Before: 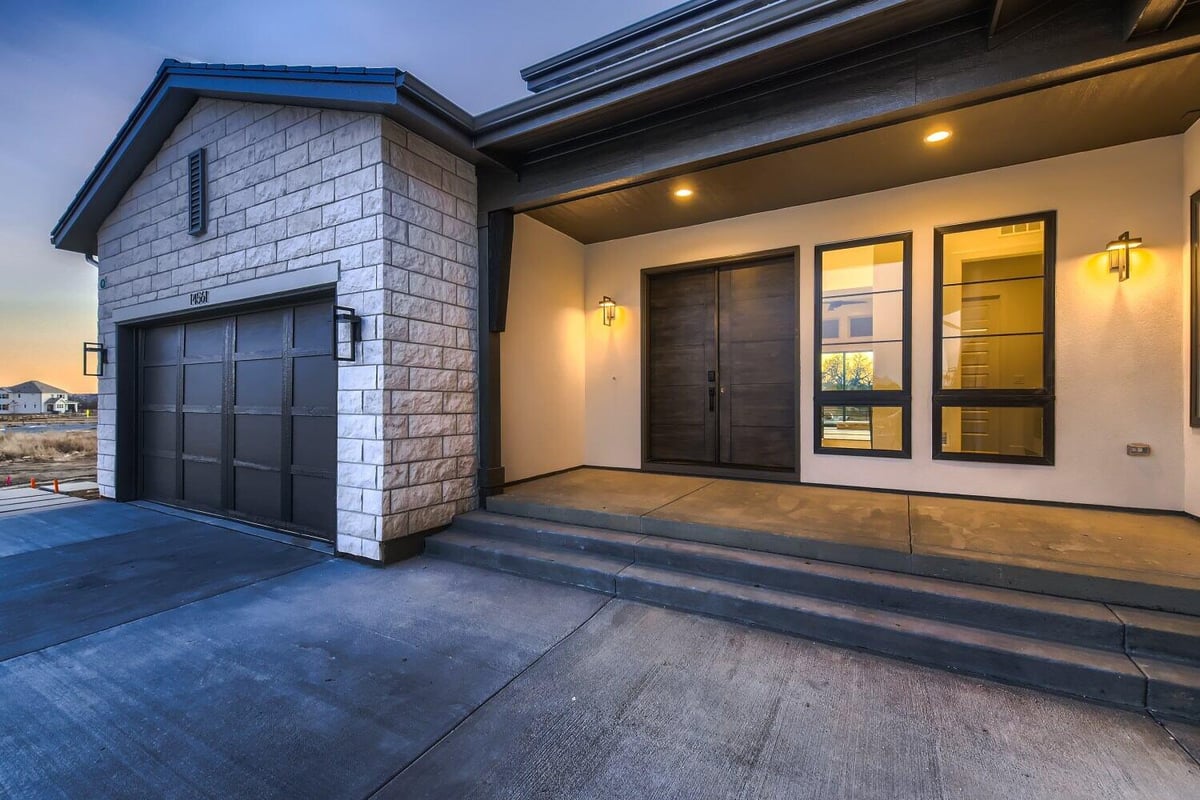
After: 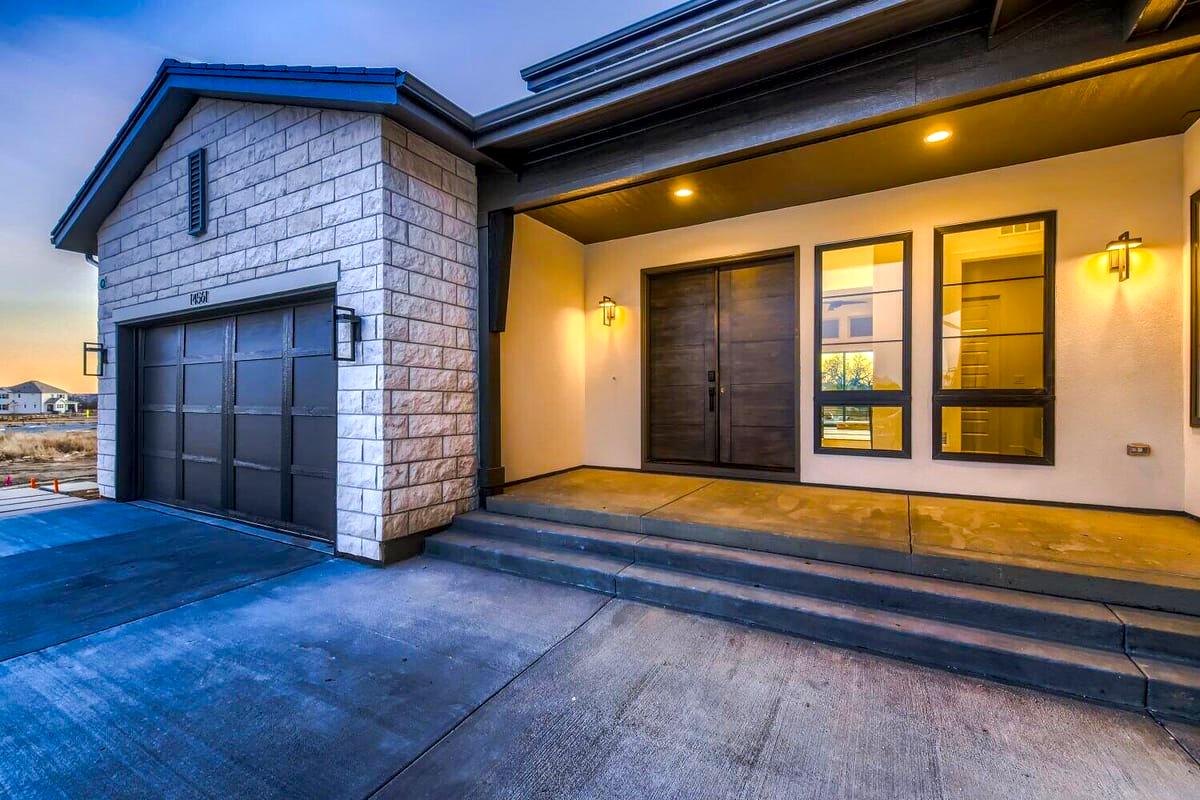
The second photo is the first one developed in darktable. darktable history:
color balance rgb: perceptual saturation grading › global saturation 27.381%, perceptual saturation grading › highlights -28.031%, perceptual saturation grading › mid-tones 15.586%, perceptual saturation grading › shadows 34.095%, perceptual brilliance grading › mid-tones 9.311%, perceptual brilliance grading › shadows 14.968%, global vibrance 20%
local contrast: highlights 63%, detail 143%, midtone range 0.422
